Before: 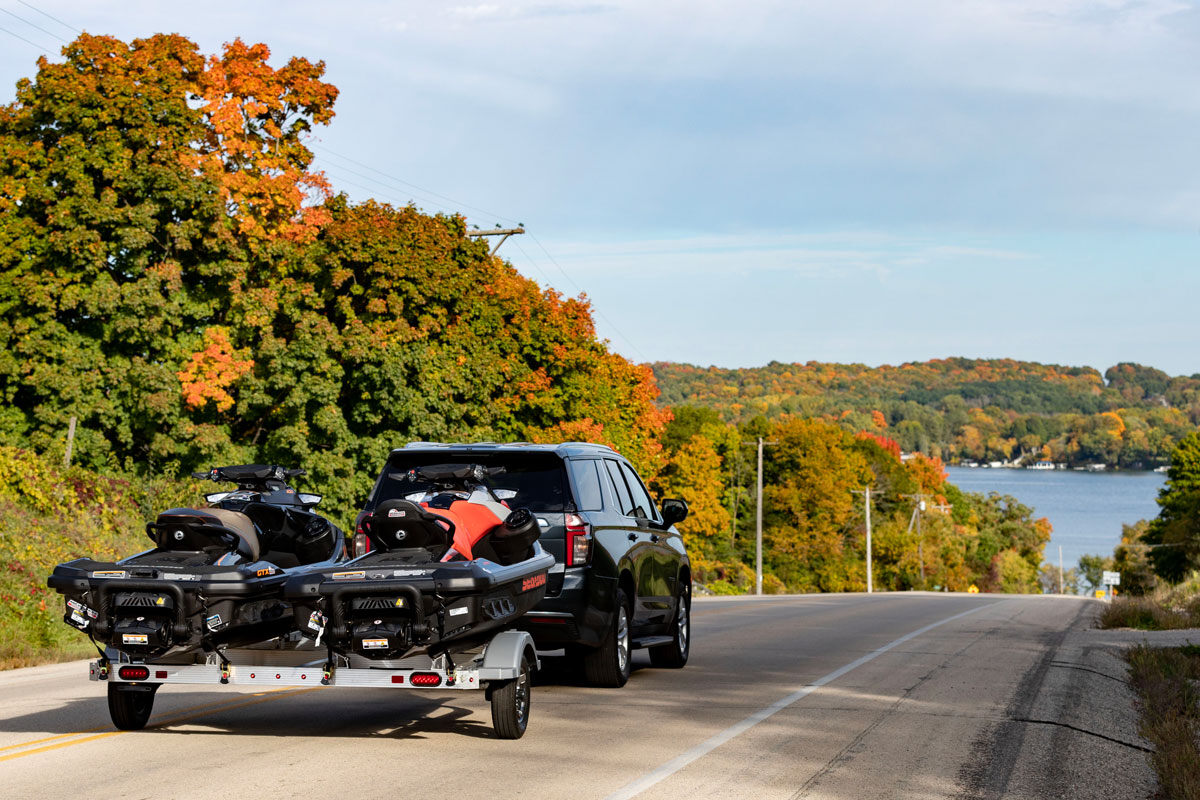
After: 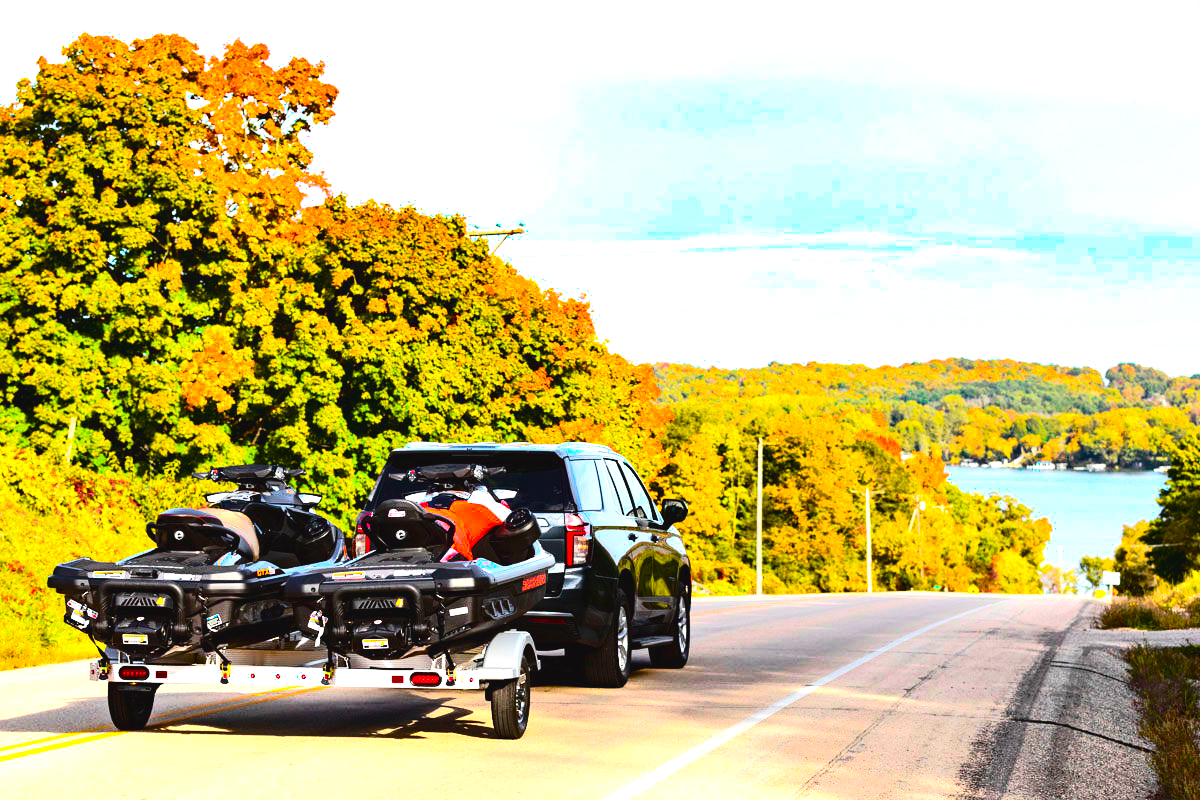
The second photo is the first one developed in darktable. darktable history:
exposure: black level correction 0, exposure 1.483 EV, compensate highlight preservation false
tone curve: curves: ch0 [(0, 0.032) (0.094, 0.08) (0.265, 0.208) (0.41, 0.417) (0.498, 0.496) (0.638, 0.673) (0.819, 0.841) (0.96, 0.899)]; ch1 [(0, 0) (0.161, 0.092) (0.37, 0.302) (0.417, 0.434) (0.495, 0.498) (0.576, 0.589) (0.725, 0.765) (1, 1)]; ch2 [(0, 0) (0.352, 0.403) (0.45, 0.469) (0.521, 0.515) (0.59, 0.579) (1, 1)], color space Lab, independent channels, preserve colors none
color balance rgb: perceptual saturation grading › global saturation 25.894%, perceptual brilliance grading › global brilliance -17.168%, perceptual brilliance grading › highlights 28.856%, global vibrance 50.334%
tone equalizer: on, module defaults
